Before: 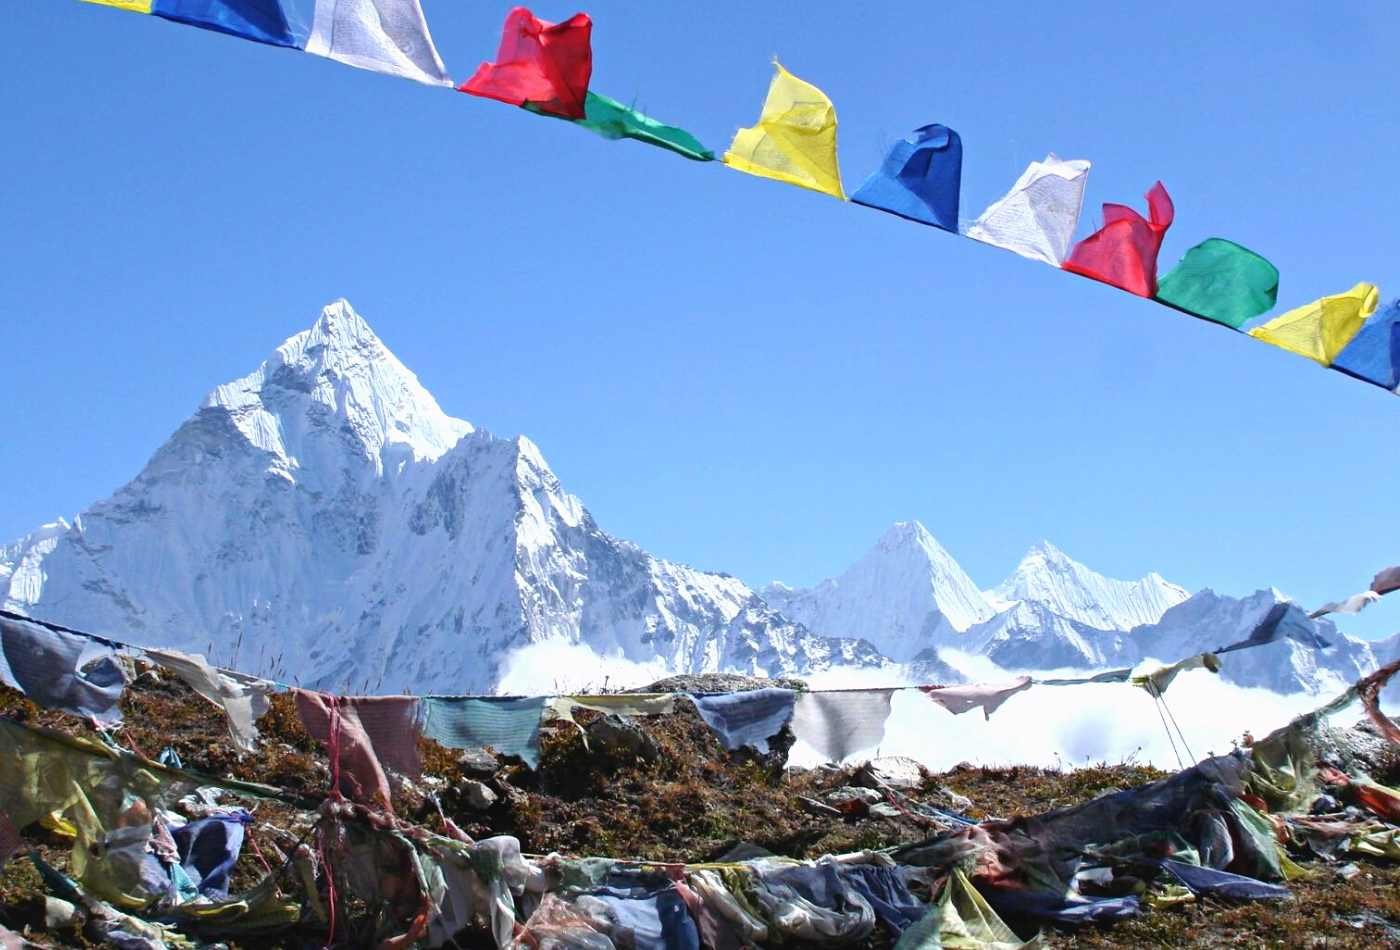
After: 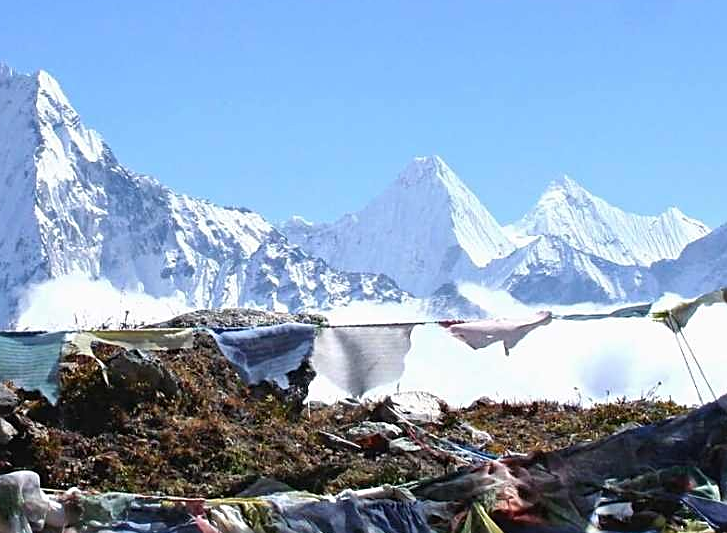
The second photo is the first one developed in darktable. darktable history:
sharpen: on, module defaults
crop: left 34.326%, top 38.5%, right 13.712%, bottom 5.353%
